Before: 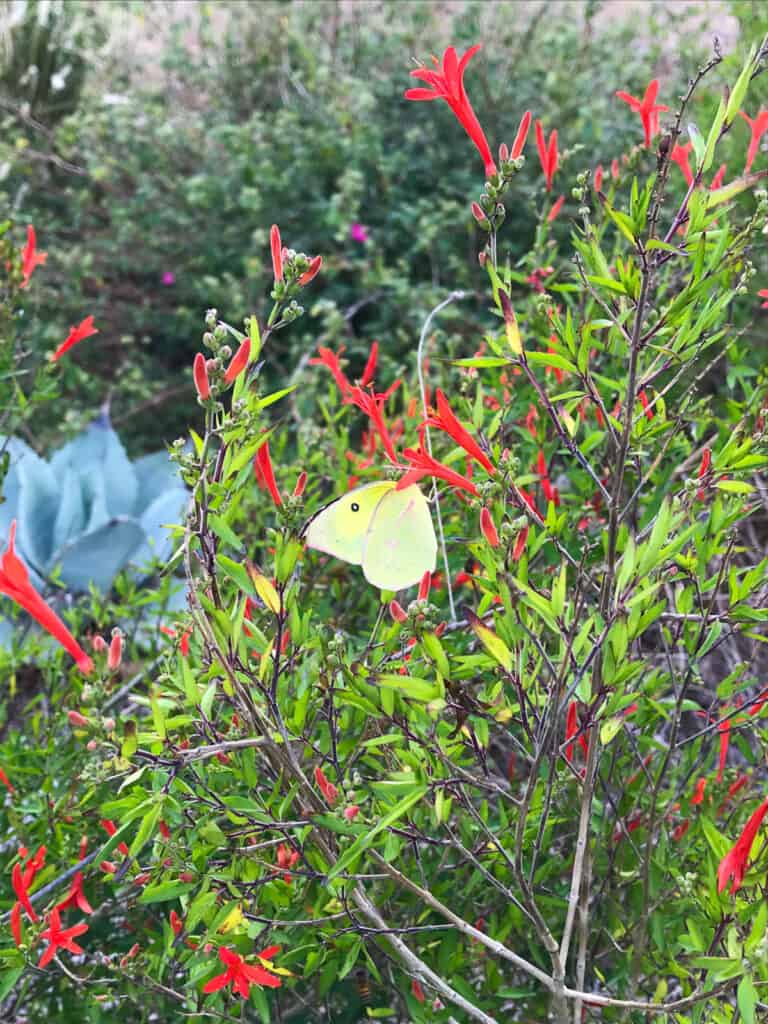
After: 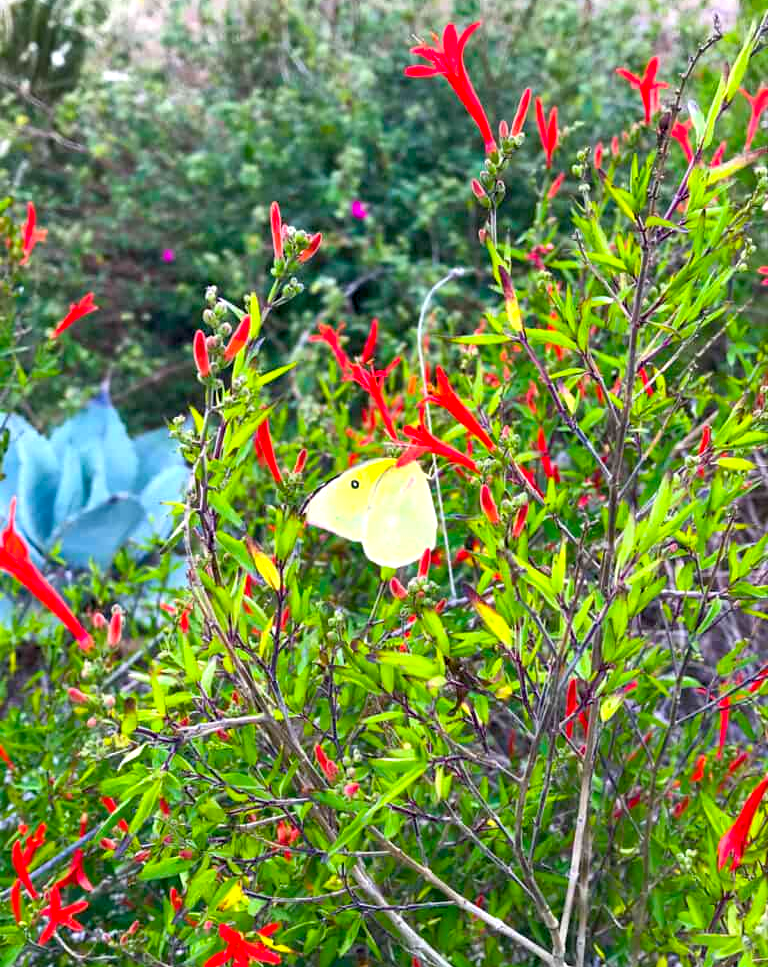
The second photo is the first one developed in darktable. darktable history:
color balance rgb: global offset › luminance -0.967%, linear chroma grading › global chroma 14.89%, perceptual saturation grading › global saturation 19.394%
exposure: black level correction 0, exposure 0.395 EV, compensate highlight preservation false
shadows and highlights: soften with gaussian
crop and rotate: top 2.267%, bottom 3.278%
